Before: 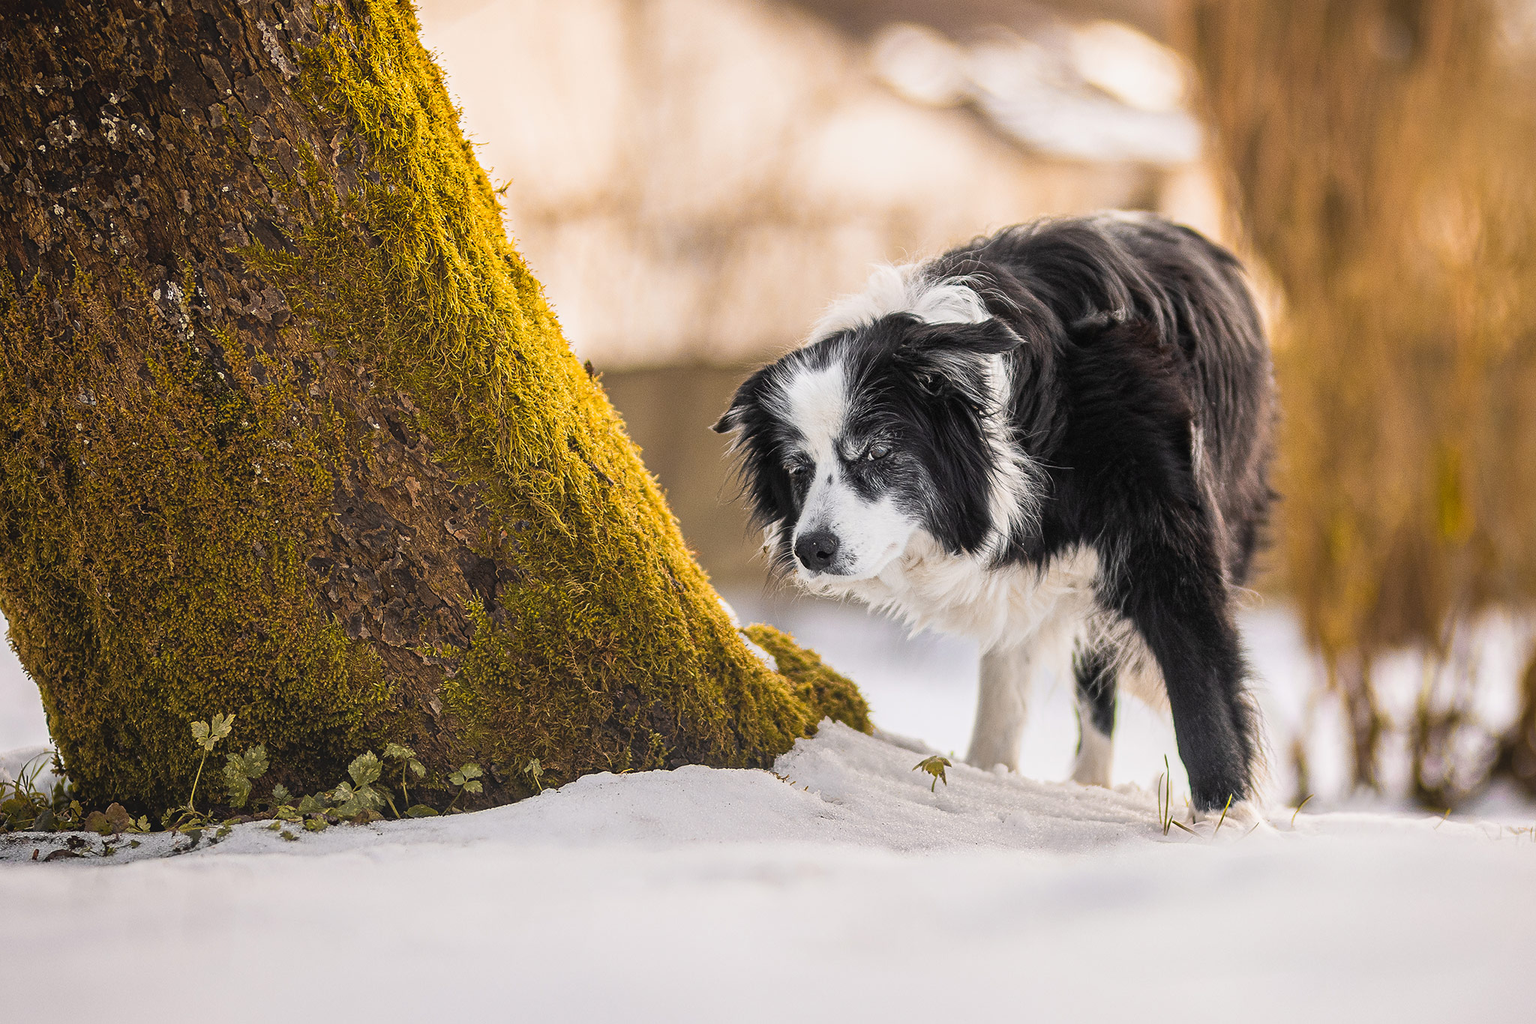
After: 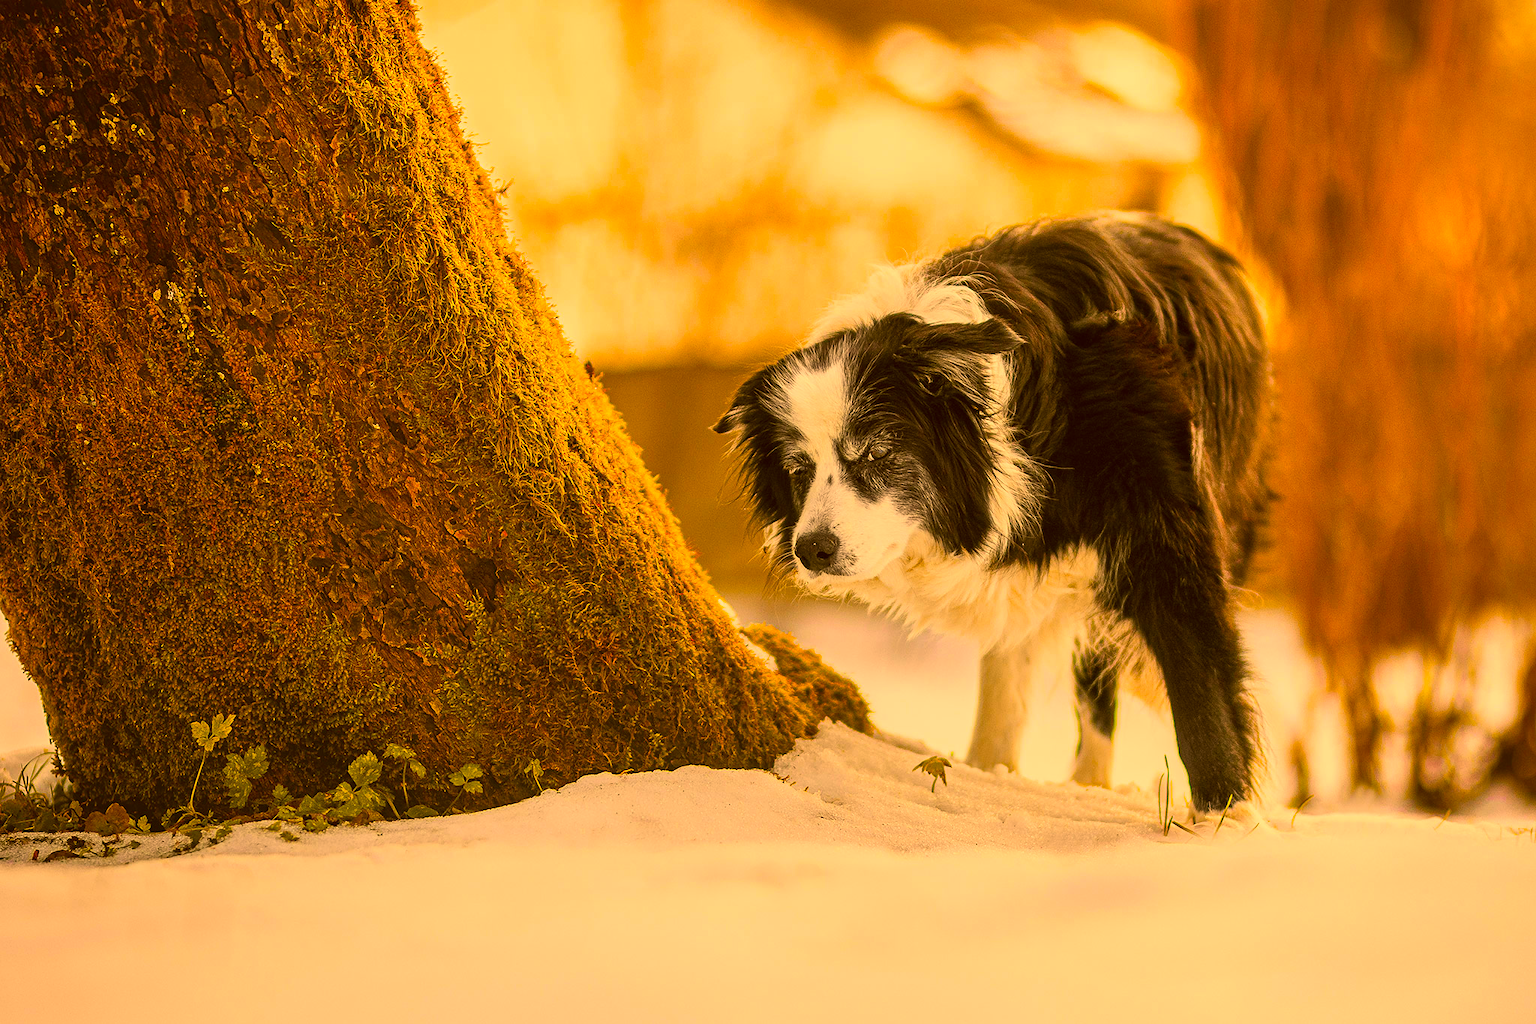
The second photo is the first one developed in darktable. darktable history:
color correction: highlights a* 11.16, highlights b* 30.44, shadows a* 2.86, shadows b* 17.38, saturation 1.74
